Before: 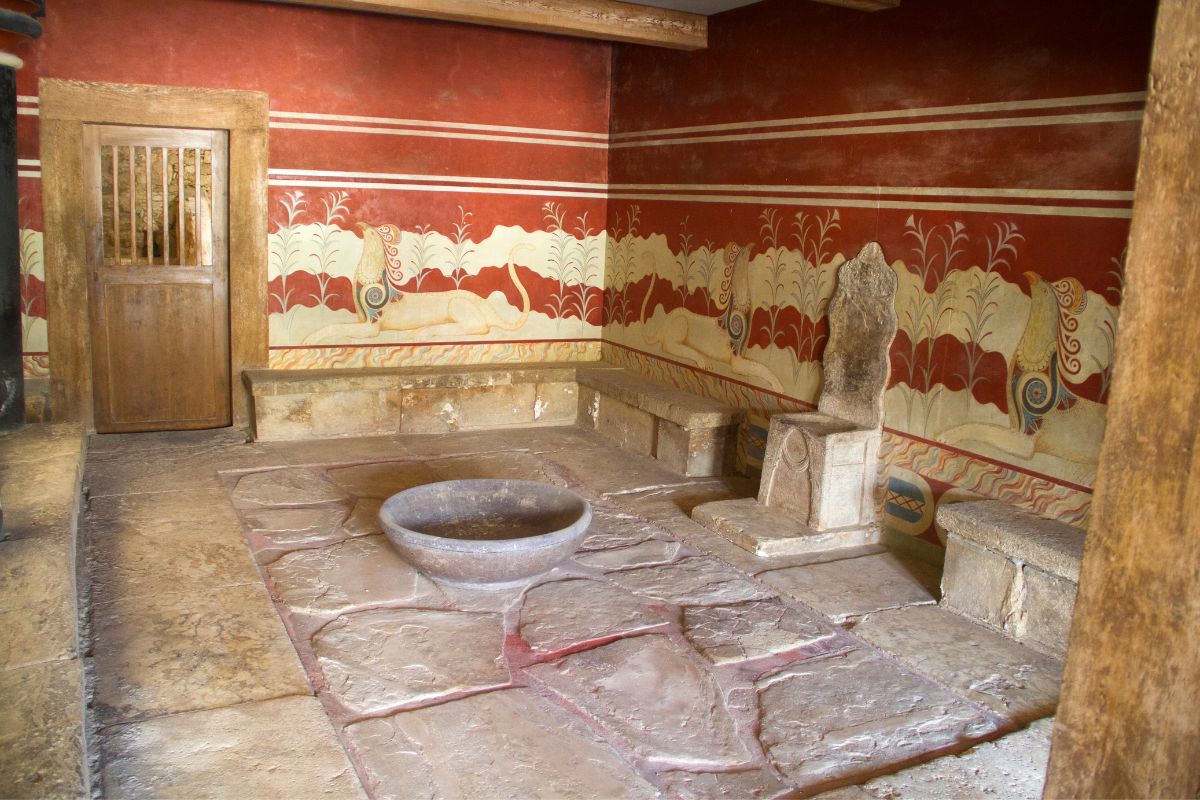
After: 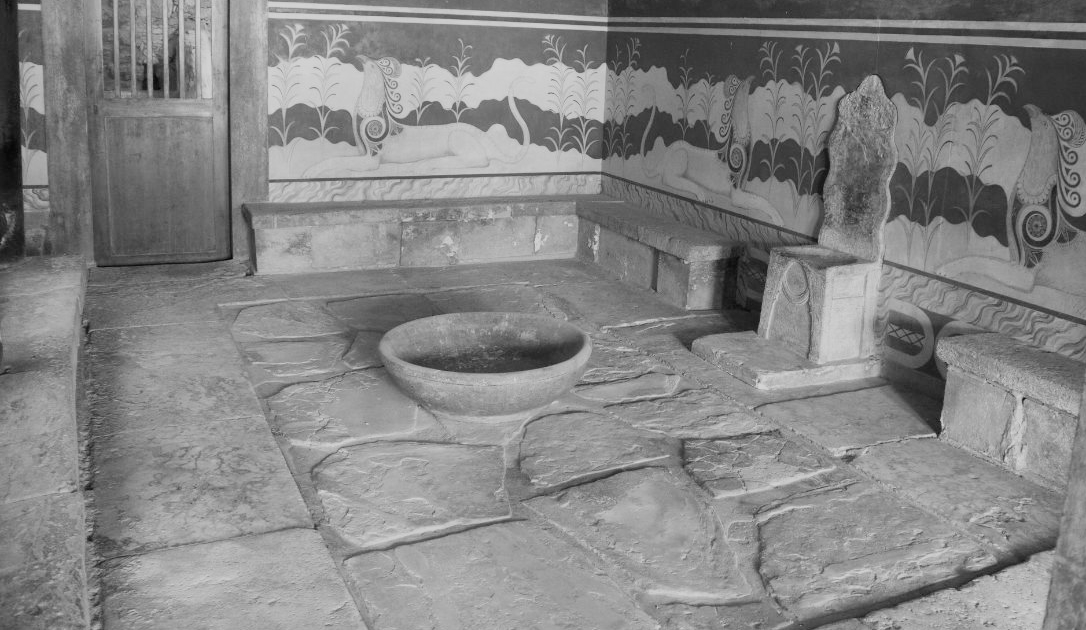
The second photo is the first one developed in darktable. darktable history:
crop: top 20.916%, right 9.437%, bottom 0.316%
shadows and highlights: soften with gaussian
monochrome: on, module defaults
exposure: compensate highlight preservation false
filmic rgb: black relative exposure -7.65 EV, white relative exposure 4.56 EV, hardness 3.61, color science v6 (2022)
